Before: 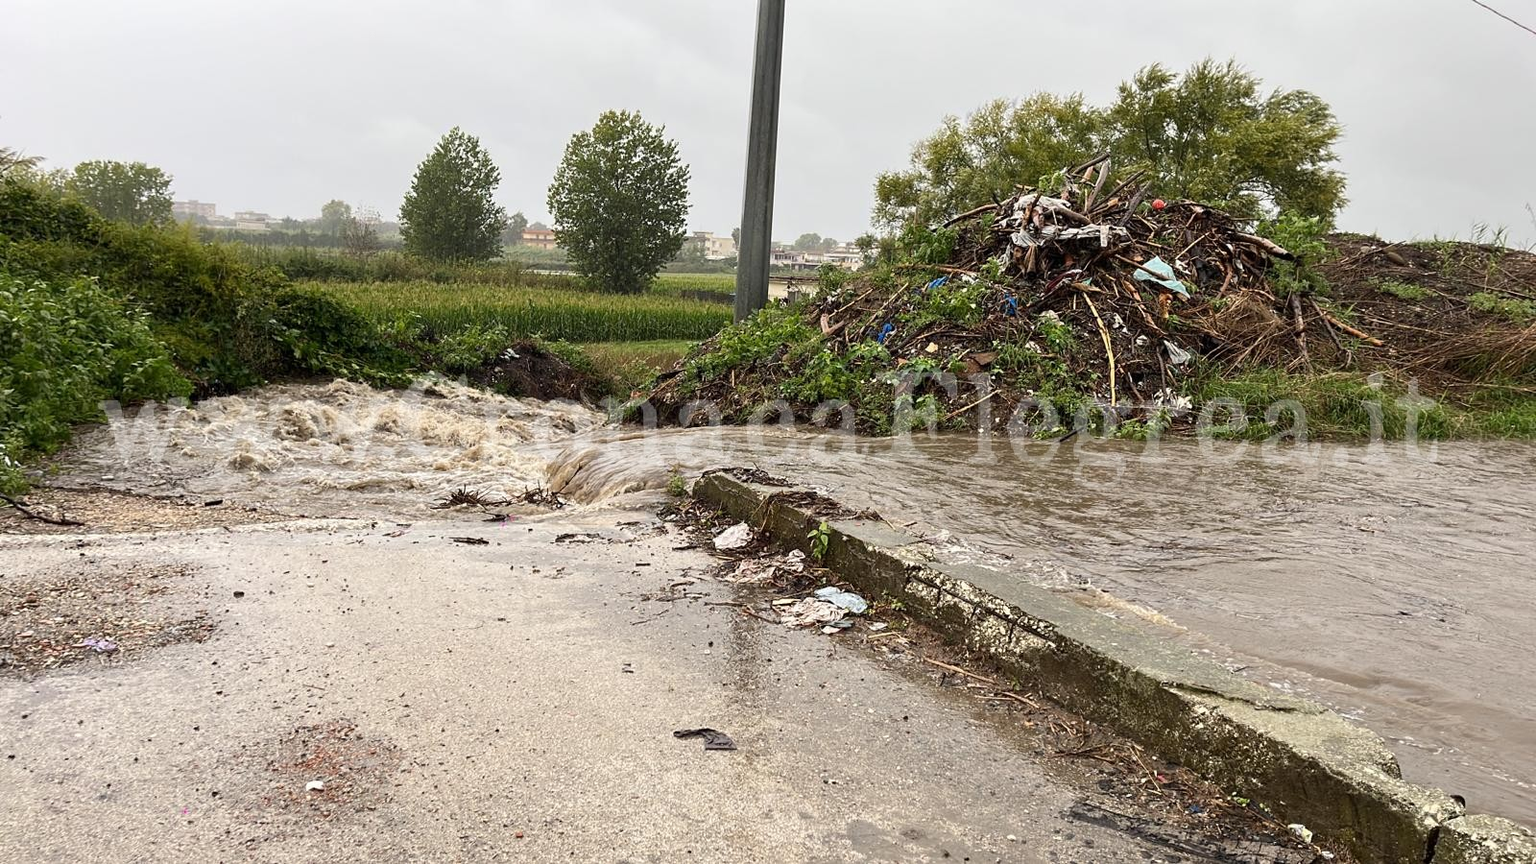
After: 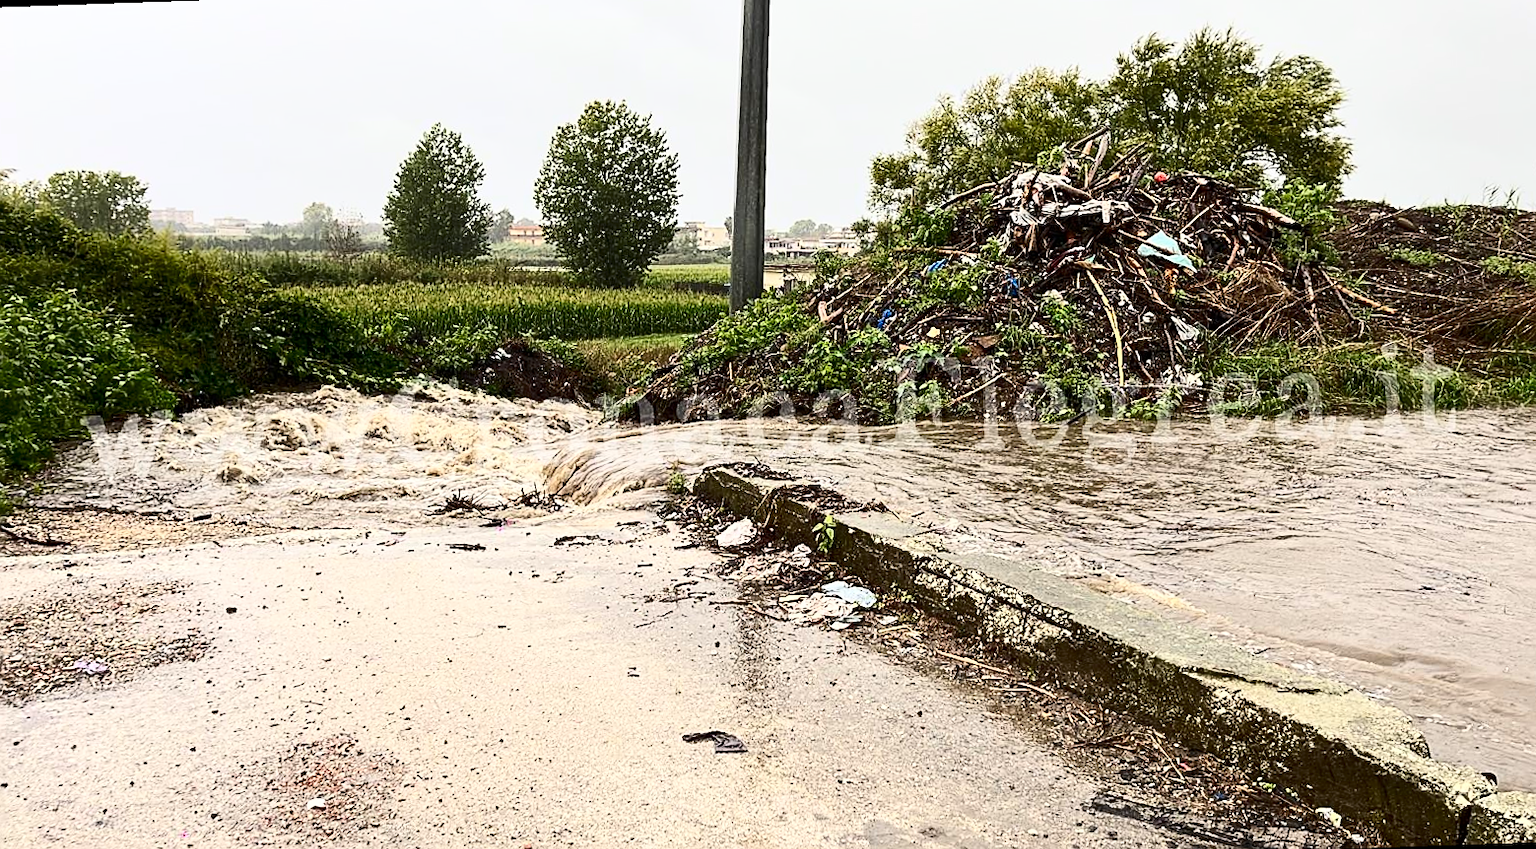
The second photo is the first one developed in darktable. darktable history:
contrast brightness saturation: contrast 0.4, brightness 0.1, saturation 0.21
sharpen: on, module defaults
rotate and perspective: rotation -2°, crop left 0.022, crop right 0.978, crop top 0.049, crop bottom 0.951
